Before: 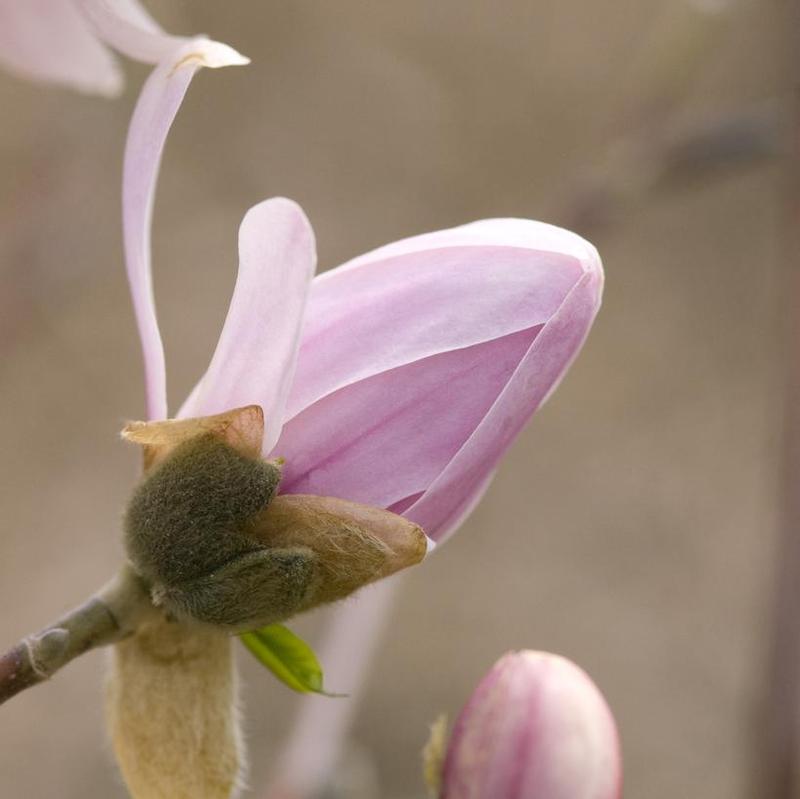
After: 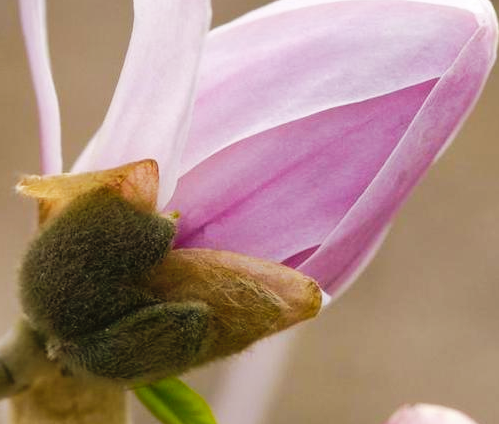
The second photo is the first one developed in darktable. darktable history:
shadows and highlights: on, module defaults
crop: left 13.182%, top 30.829%, right 24.434%, bottom 16.054%
tone curve: curves: ch0 [(0, 0) (0.003, 0.002) (0.011, 0.006) (0.025, 0.014) (0.044, 0.02) (0.069, 0.027) (0.1, 0.036) (0.136, 0.05) (0.177, 0.081) (0.224, 0.118) (0.277, 0.183) (0.335, 0.262) (0.399, 0.351) (0.468, 0.456) (0.543, 0.571) (0.623, 0.692) (0.709, 0.795) (0.801, 0.88) (0.898, 0.948) (1, 1)], preserve colors none
